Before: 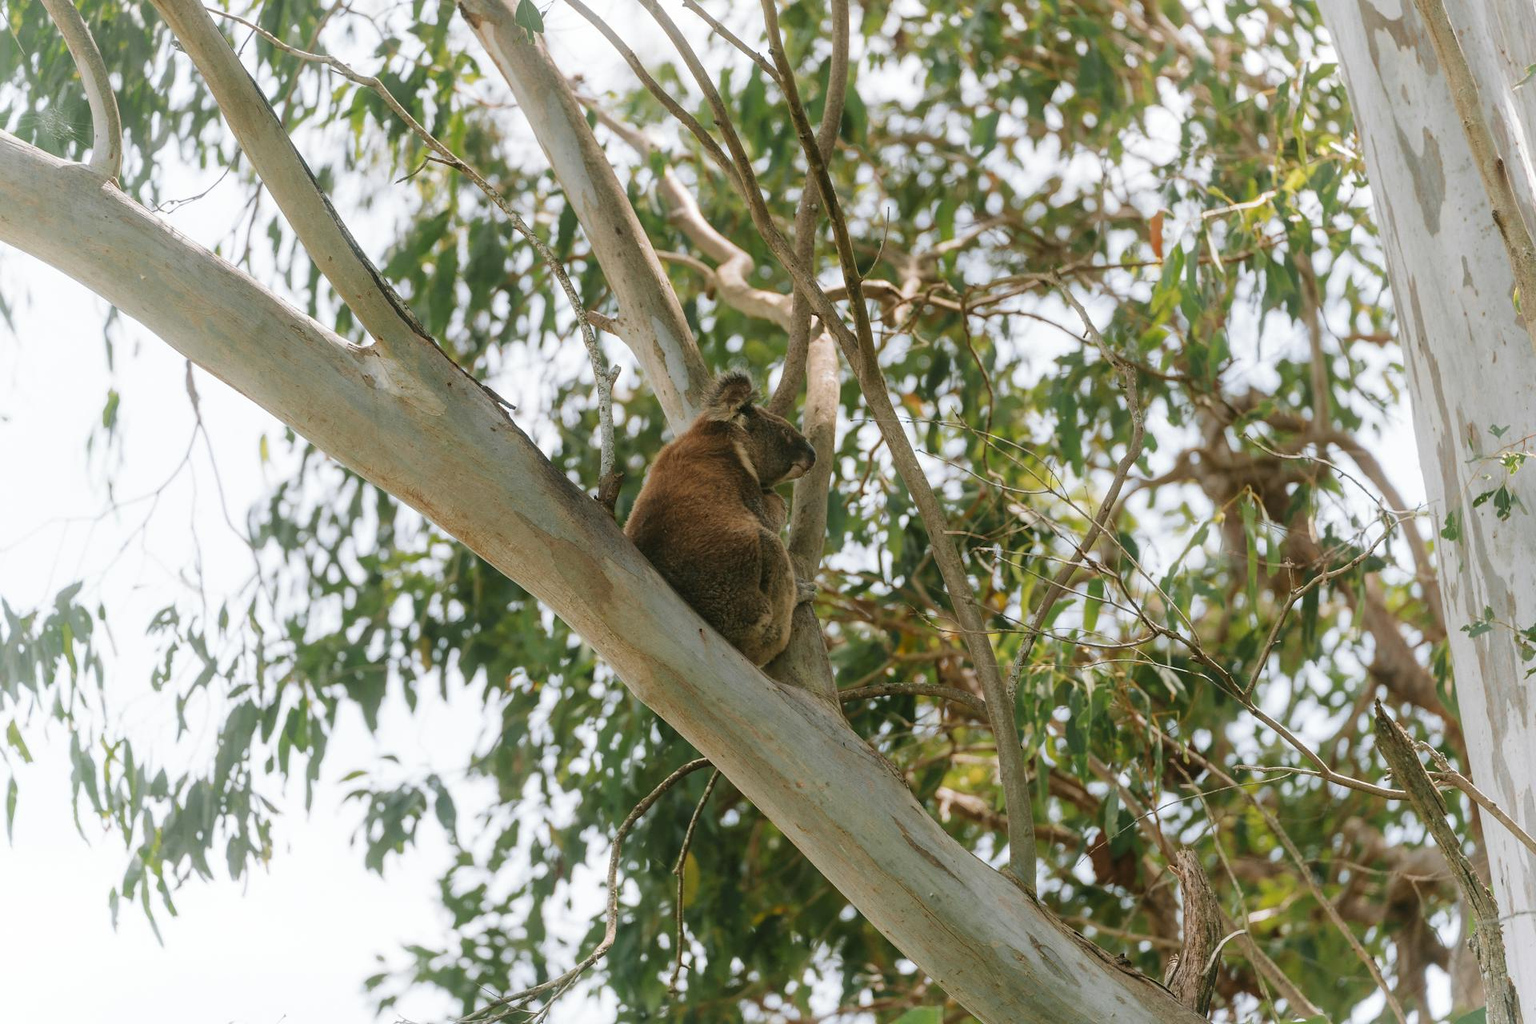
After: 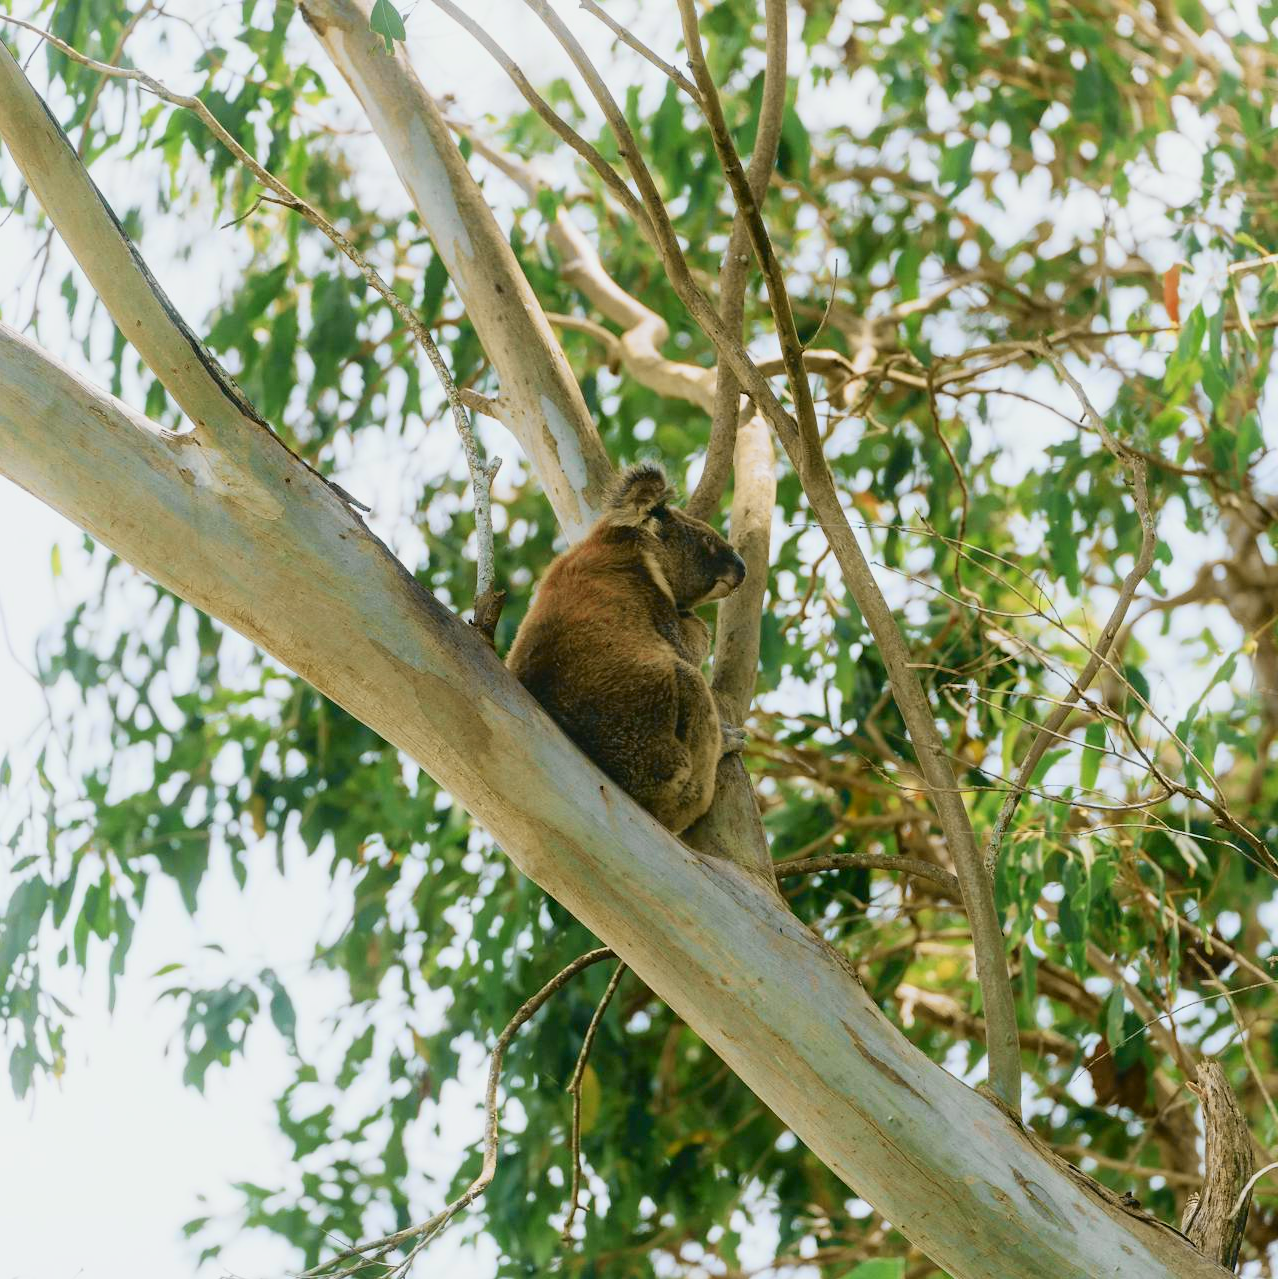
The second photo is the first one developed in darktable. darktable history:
tone curve: curves: ch0 [(0, 0.022) (0.114, 0.088) (0.282, 0.316) (0.446, 0.511) (0.613, 0.693) (0.786, 0.843) (0.999, 0.949)]; ch1 [(0, 0) (0.395, 0.343) (0.463, 0.427) (0.486, 0.474) (0.503, 0.5) (0.535, 0.522) (0.555, 0.566) (0.594, 0.614) (0.755, 0.793) (1, 1)]; ch2 [(0, 0) (0.369, 0.388) (0.449, 0.431) (0.501, 0.5) (0.528, 0.517) (0.561, 0.59) (0.612, 0.646) (0.697, 0.721) (1, 1)], color space Lab, independent channels, preserve colors none
crop and rotate: left 14.305%, right 19.119%
